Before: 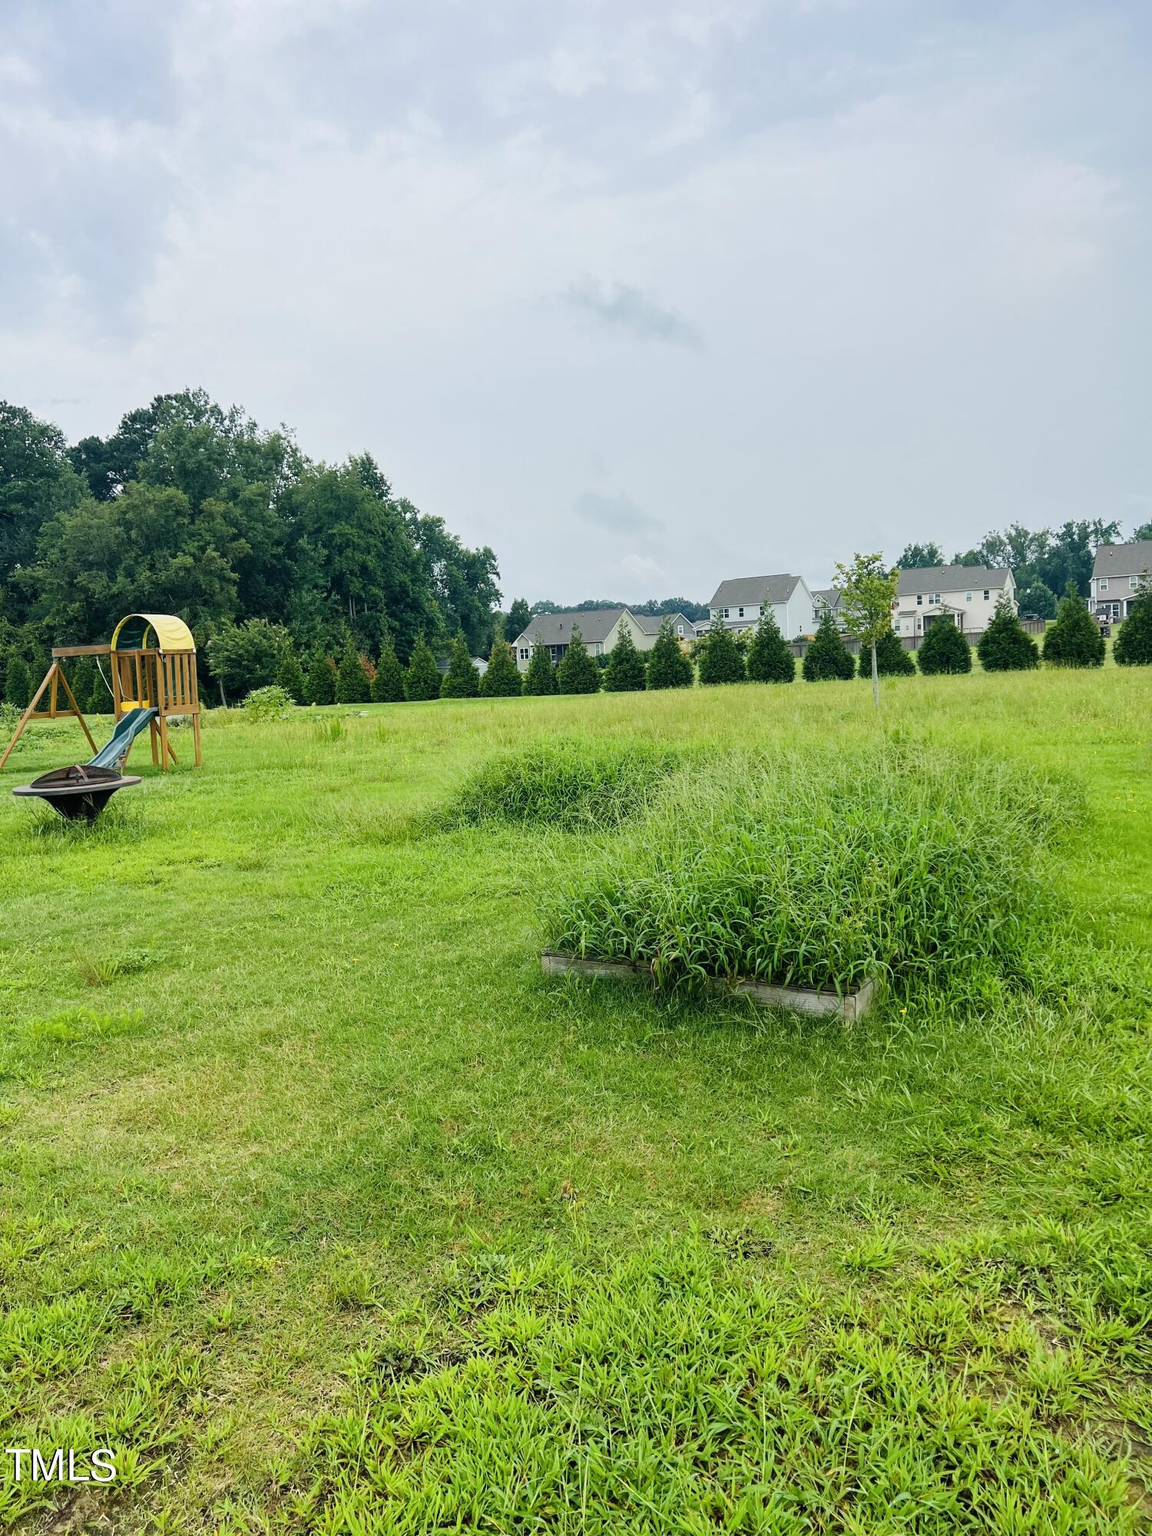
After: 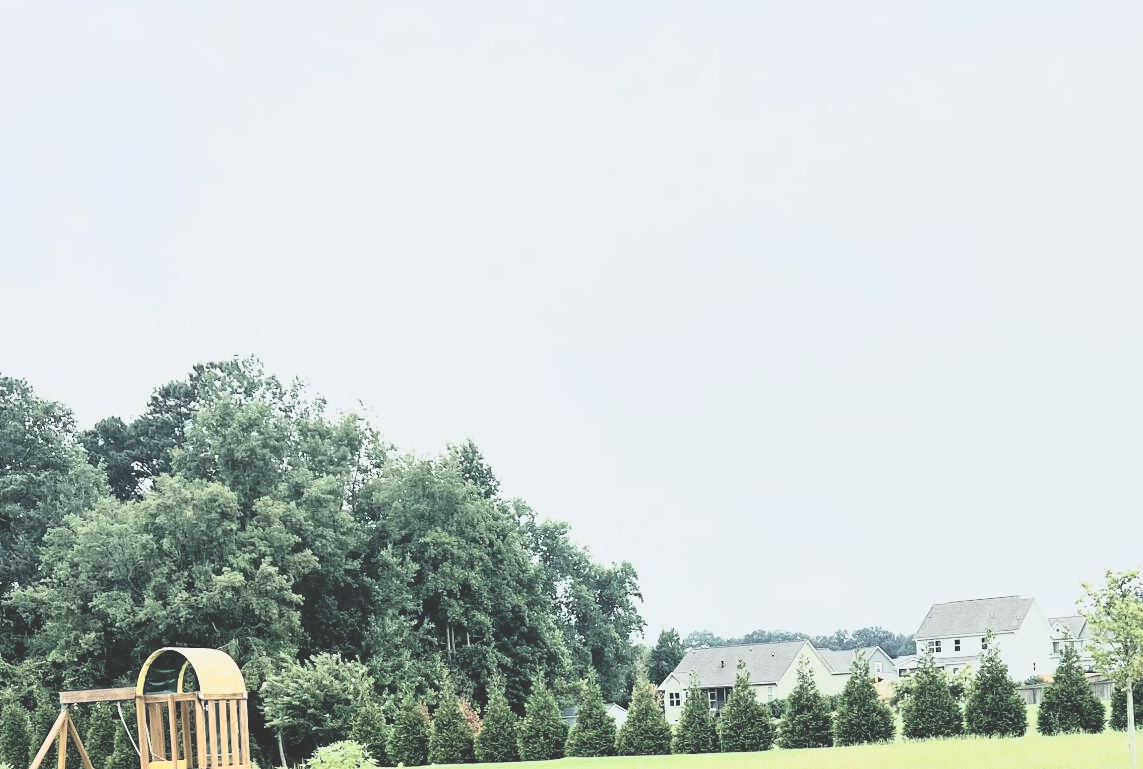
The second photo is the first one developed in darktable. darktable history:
crop: left 0.568%, top 7.629%, right 23.221%, bottom 53.906%
haze removal: compatibility mode true, adaptive false
contrast brightness saturation: contrast -0.253, saturation -0.435
local contrast: mode bilateral grid, contrast 99, coarseness 100, detail 108%, midtone range 0.2
filmic rgb: middle gray luminance 29.77%, black relative exposure -8.92 EV, white relative exposure 6.98 EV, target black luminance 0%, hardness 2.97, latitude 2.38%, contrast 0.961, highlights saturation mix 4.42%, shadows ↔ highlights balance 11.57%
tone curve: curves: ch0 [(0, 0) (0.003, 0.005) (0.011, 0.018) (0.025, 0.041) (0.044, 0.072) (0.069, 0.113) (0.1, 0.163) (0.136, 0.221) (0.177, 0.289) (0.224, 0.366) (0.277, 0.452) (0.335, 0.546) (0.399, 0.65) (0.468, 0.763) (0.543, 0.885) (0.623, 0.93) (0.709, 0.946) (0.801, 0.963) (0.898, 0.981) (1, 1)], color space Lab, independent channels, preserve colors none
